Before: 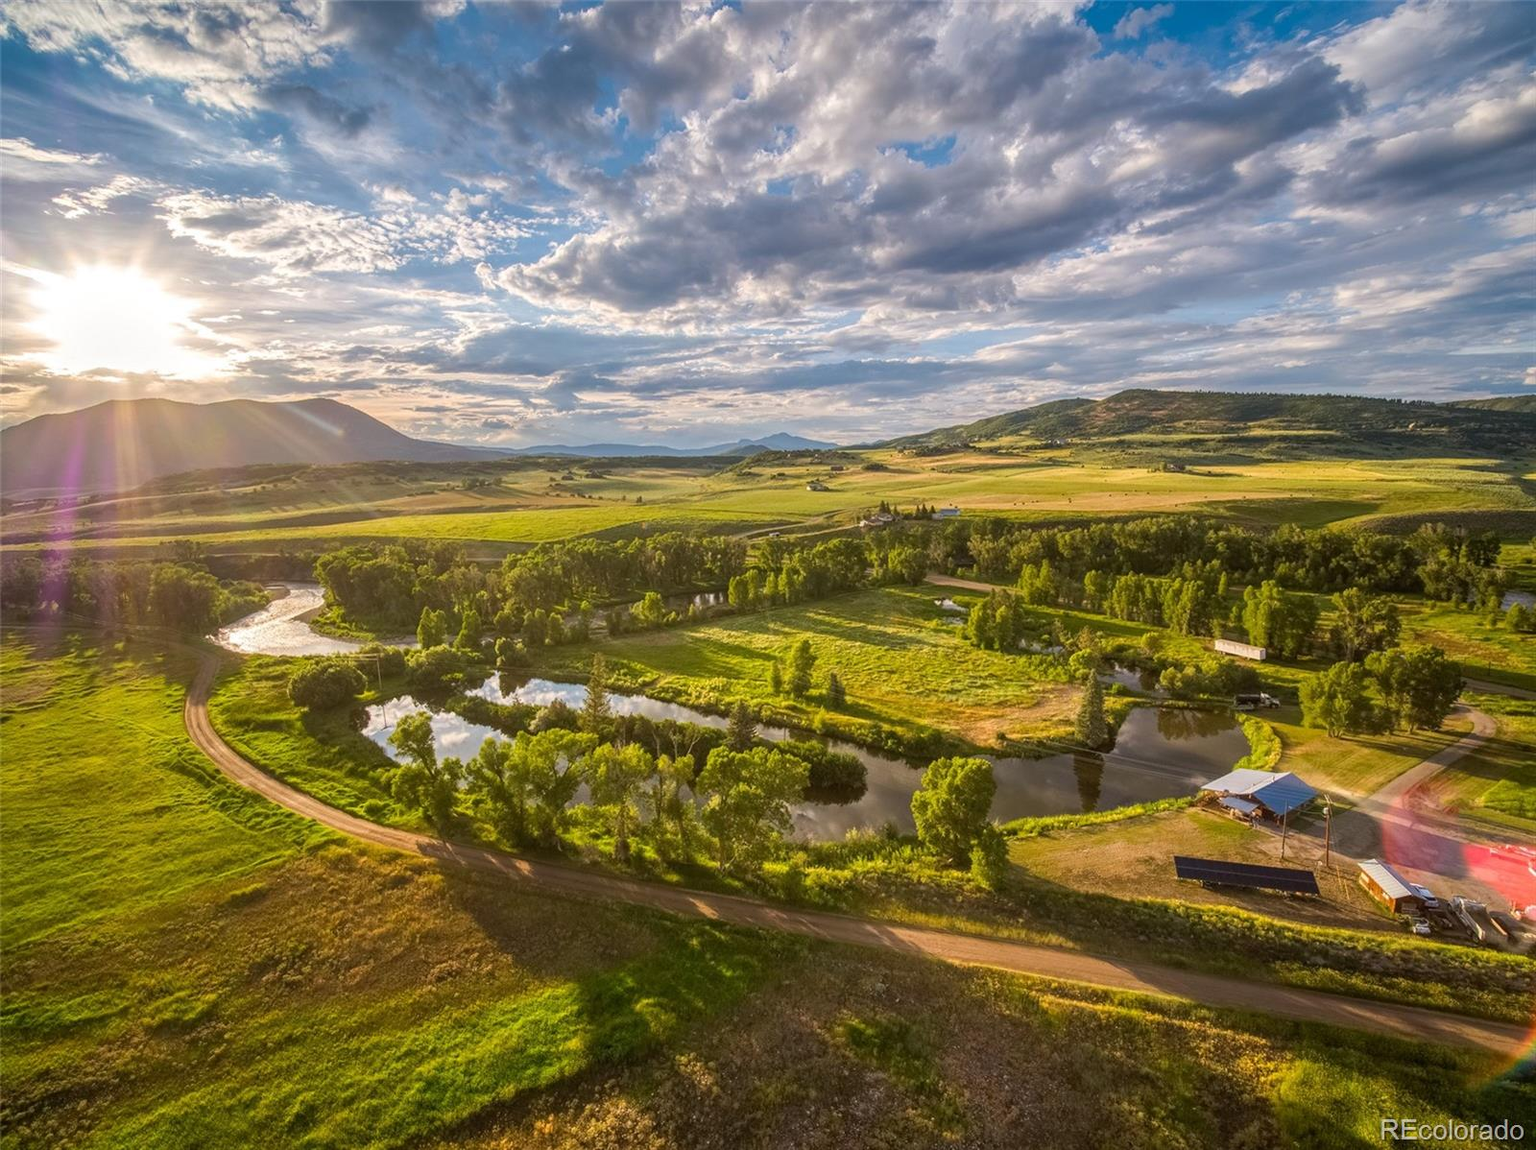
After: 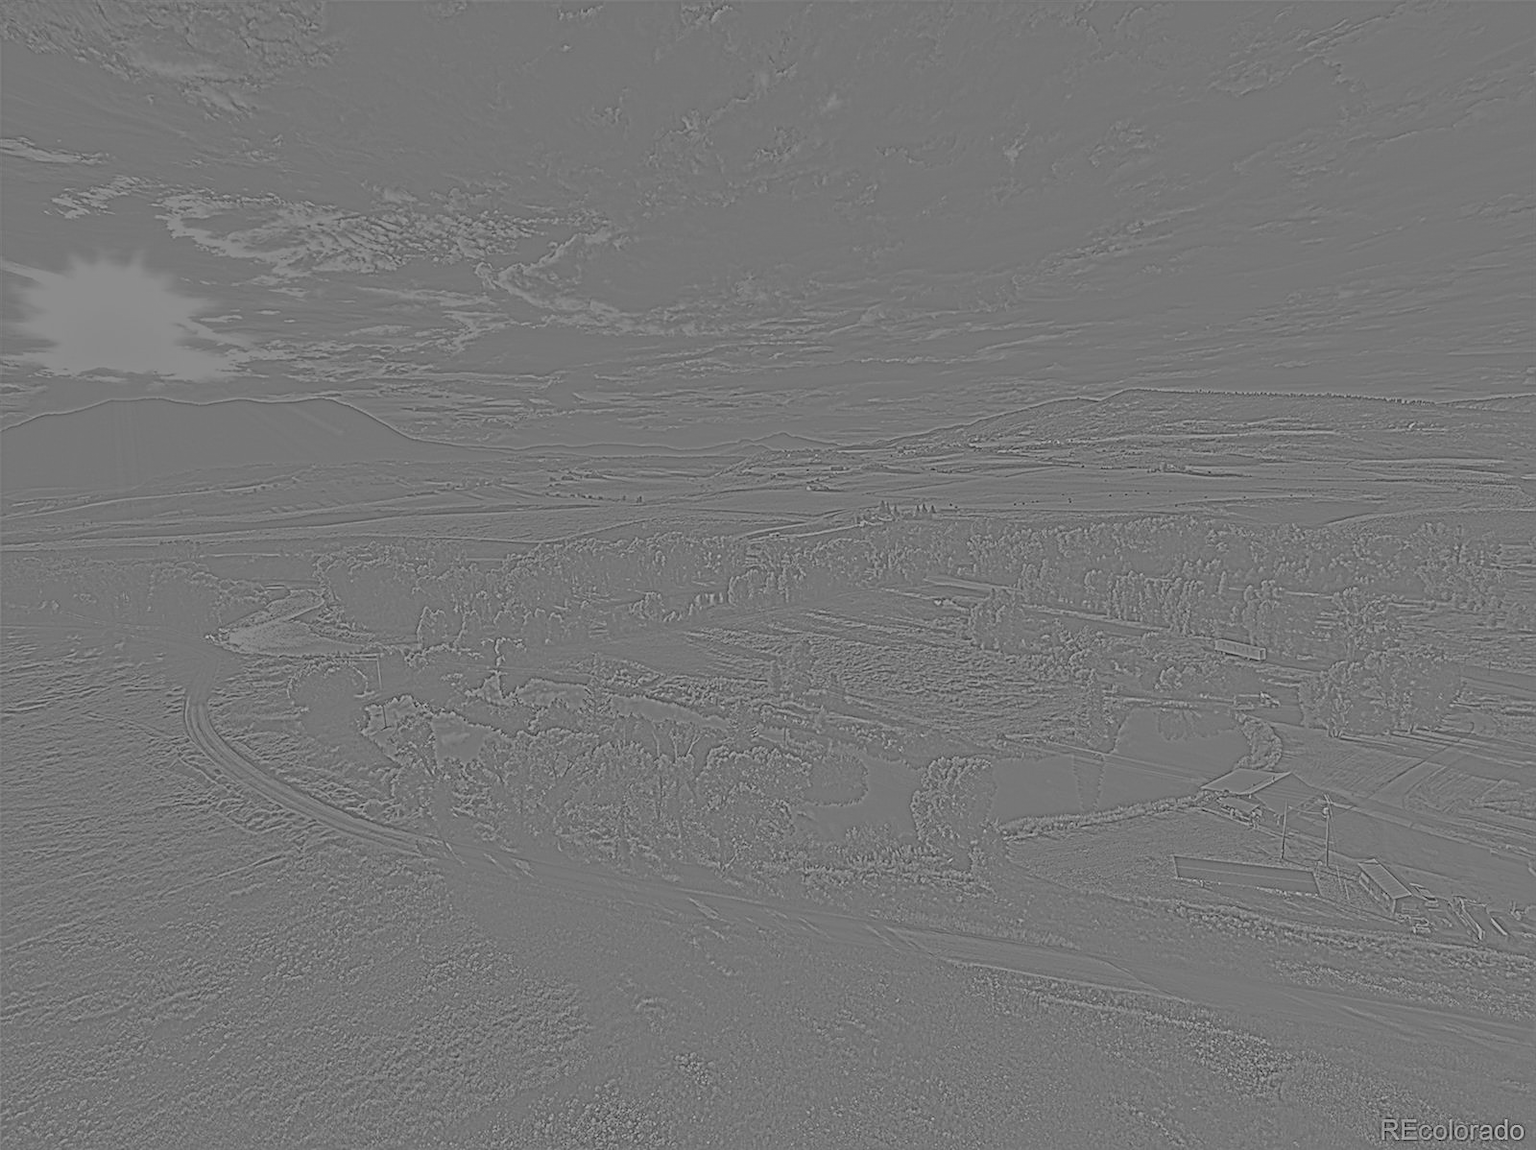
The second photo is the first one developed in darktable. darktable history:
highpass: sharpness 5.84%, contrast boost 8.44%
exposure: exposure 0.559 EV, compensate highlight preservation false
local contrast: highlights 61%, detail 143%, midtone range 0.428
filmic rgb: black relative exposure -5 EV, hardness 2.88, contrast 1.3, highlights saturation mix -30%
sharpen: on, module defaults
